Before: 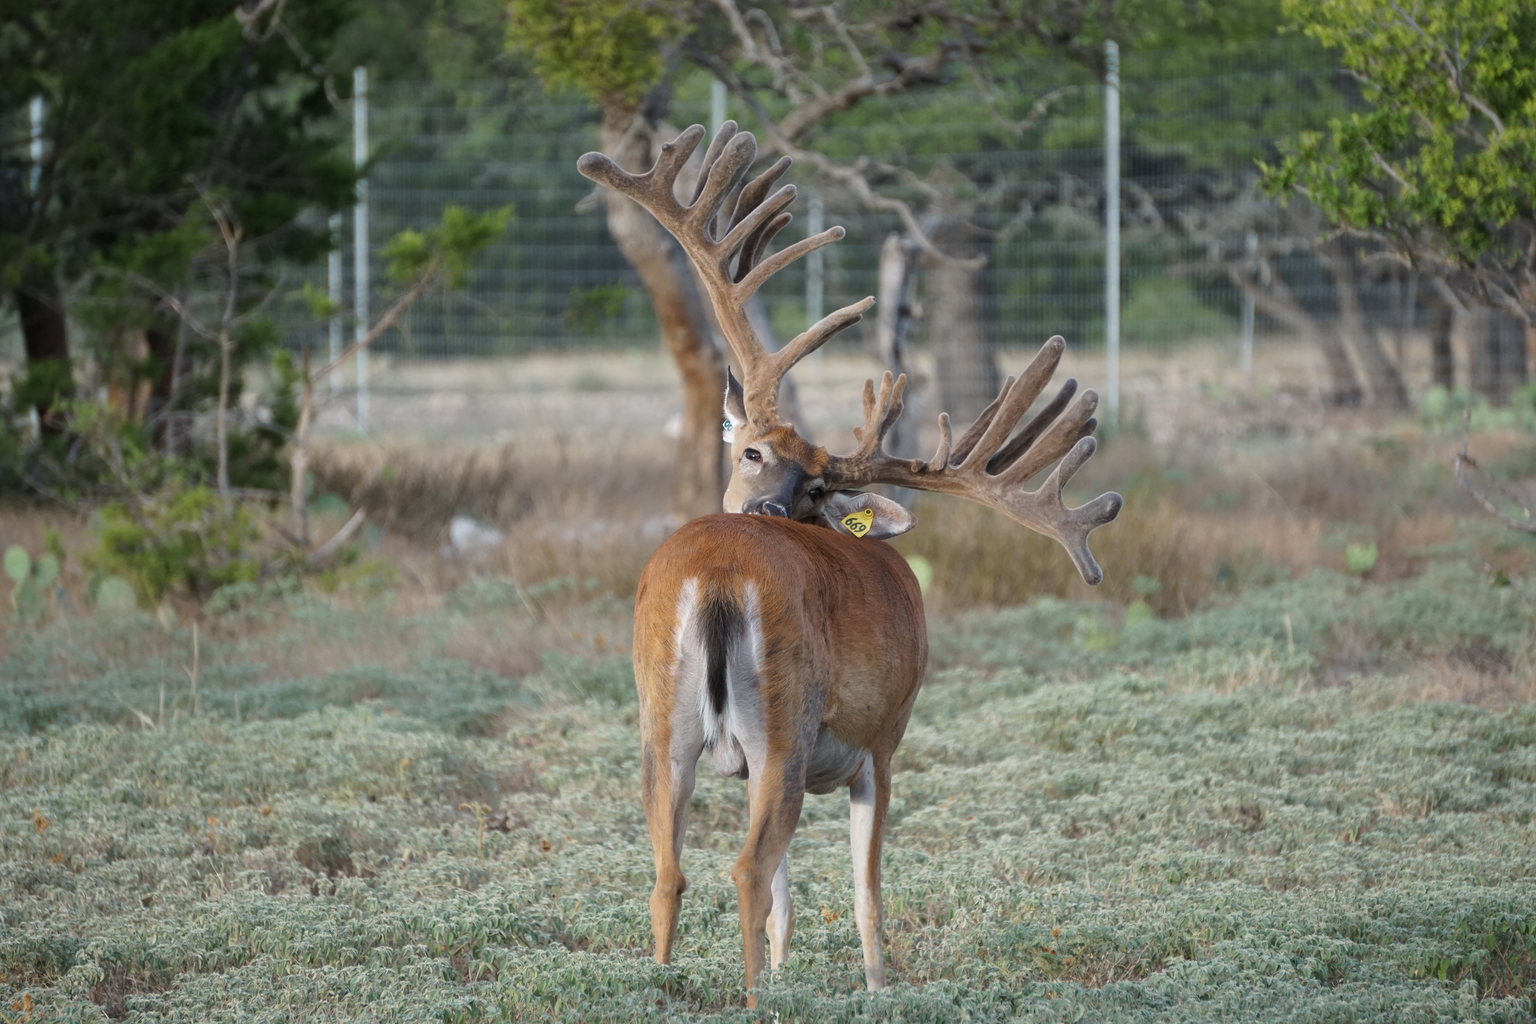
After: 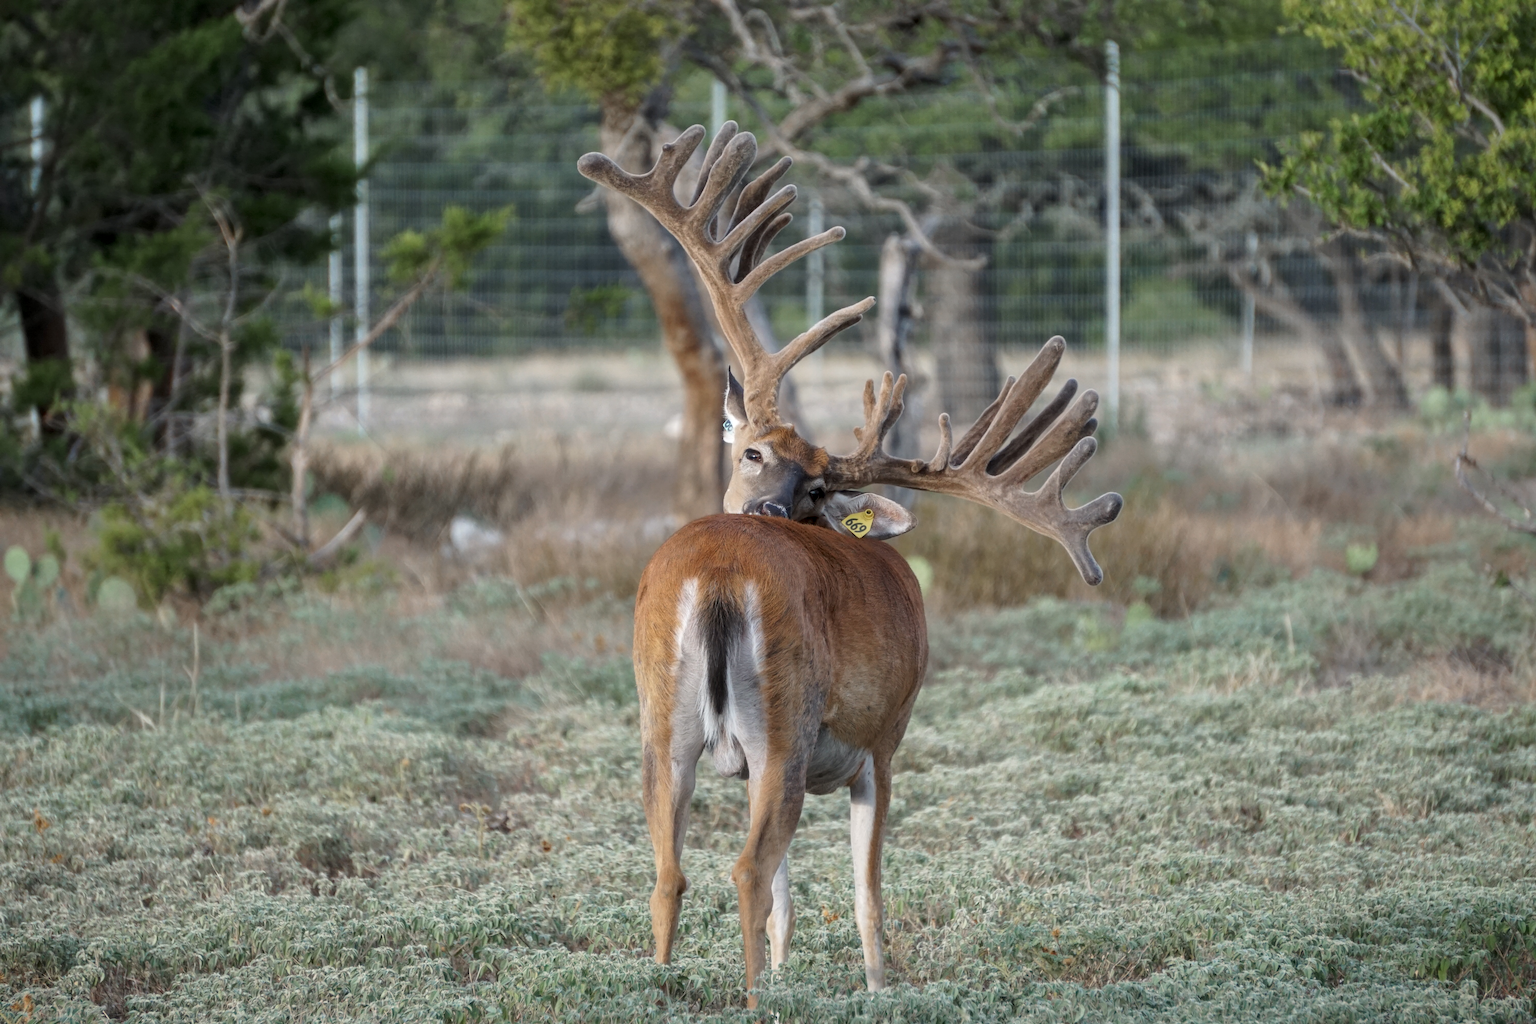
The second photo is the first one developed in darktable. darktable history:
local contrast: on, module defaults
color zones: curves: ch0 [(0, 0.5) (0.143, 0.5) (0.286, 0.456) (0.429, 0.5) (0.571, 0.5) (0.714, 0.5) (0.857, 0.5) (1, 0.5)]; ch1 [(0, 0.5) (0.143, 0.5) (0.286, 0.422) (0.429, 0.5) (0.571, 0.5) (0.714, 0.5) (0.857, 0.5) (1, 0.5)]
